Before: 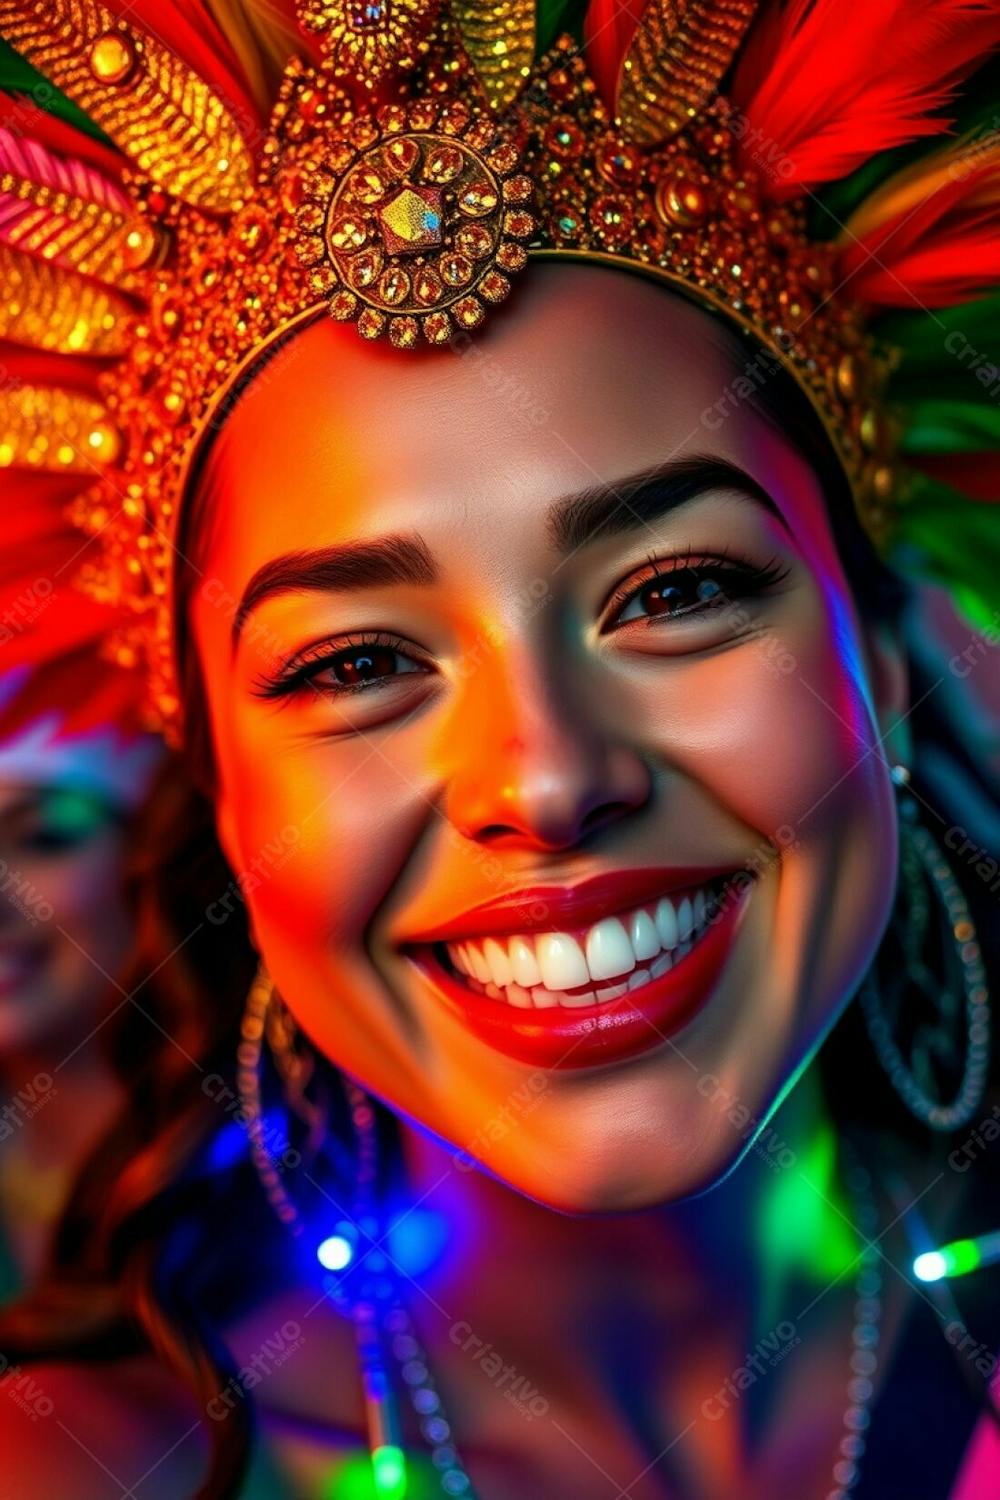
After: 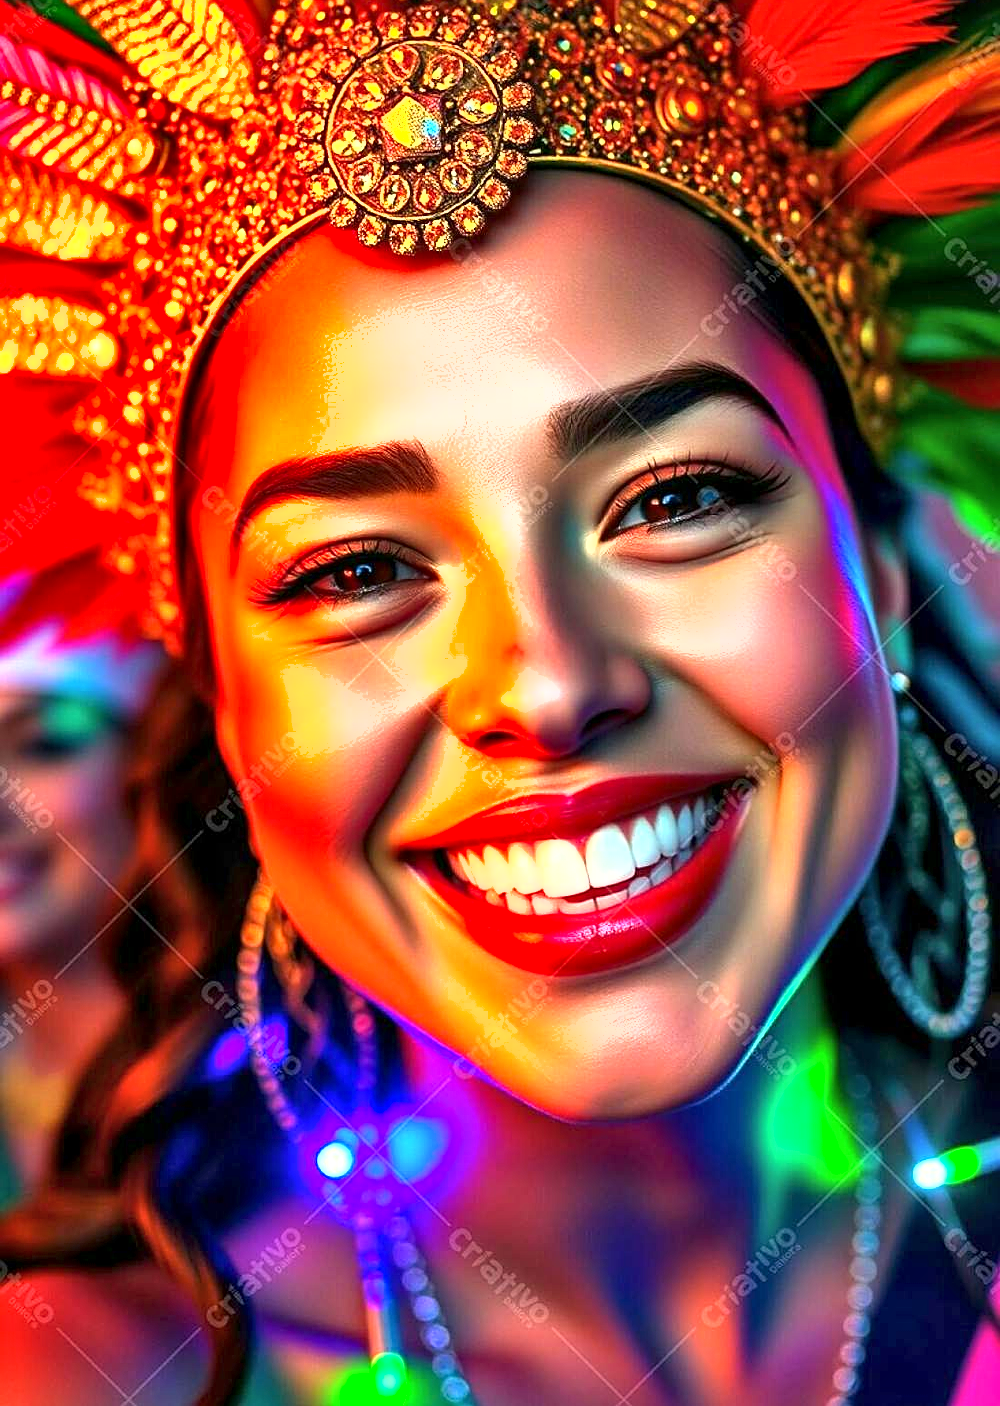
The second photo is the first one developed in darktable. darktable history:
crop and rotate: top 6.25%
local contrast: mode bilateral grid, contrast 20, coarseness 50, detail 120%, midtone range 0.2
exposure: black level correction 0, exposure 1.5 EV, compensate exposure bias true, compensate highlight preservation false
sharpen: on, module defaults
shadows and highlights: shadows 40, highlights -54, highlights color adjustment 46%, low approximation 0.01, soften with gaussian
